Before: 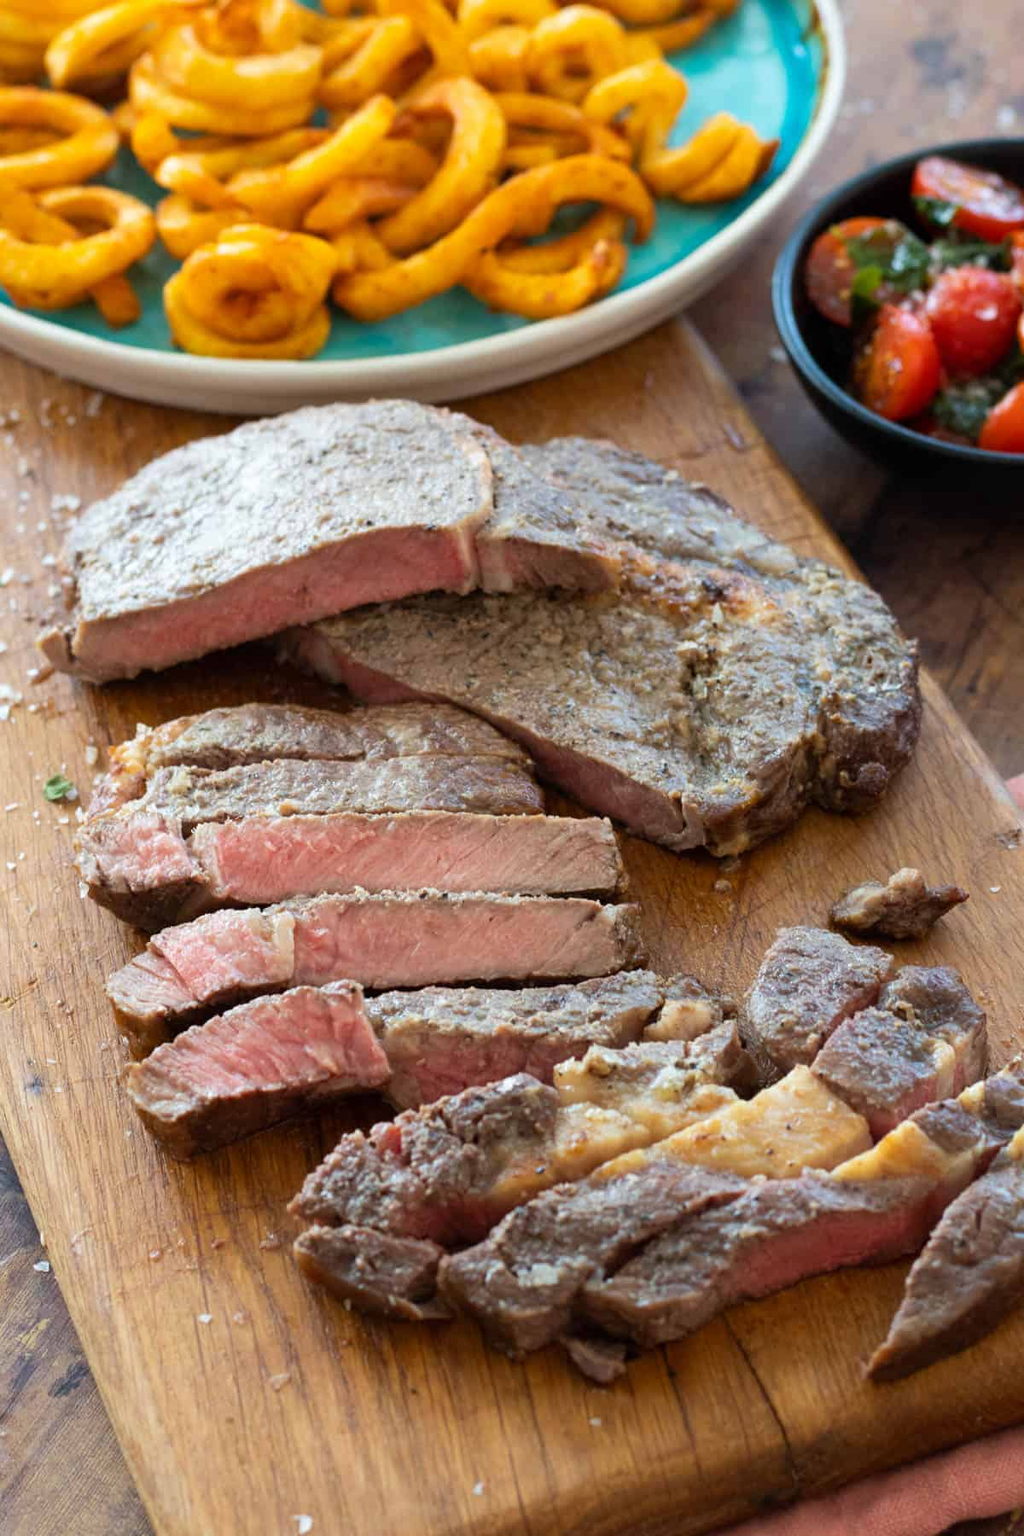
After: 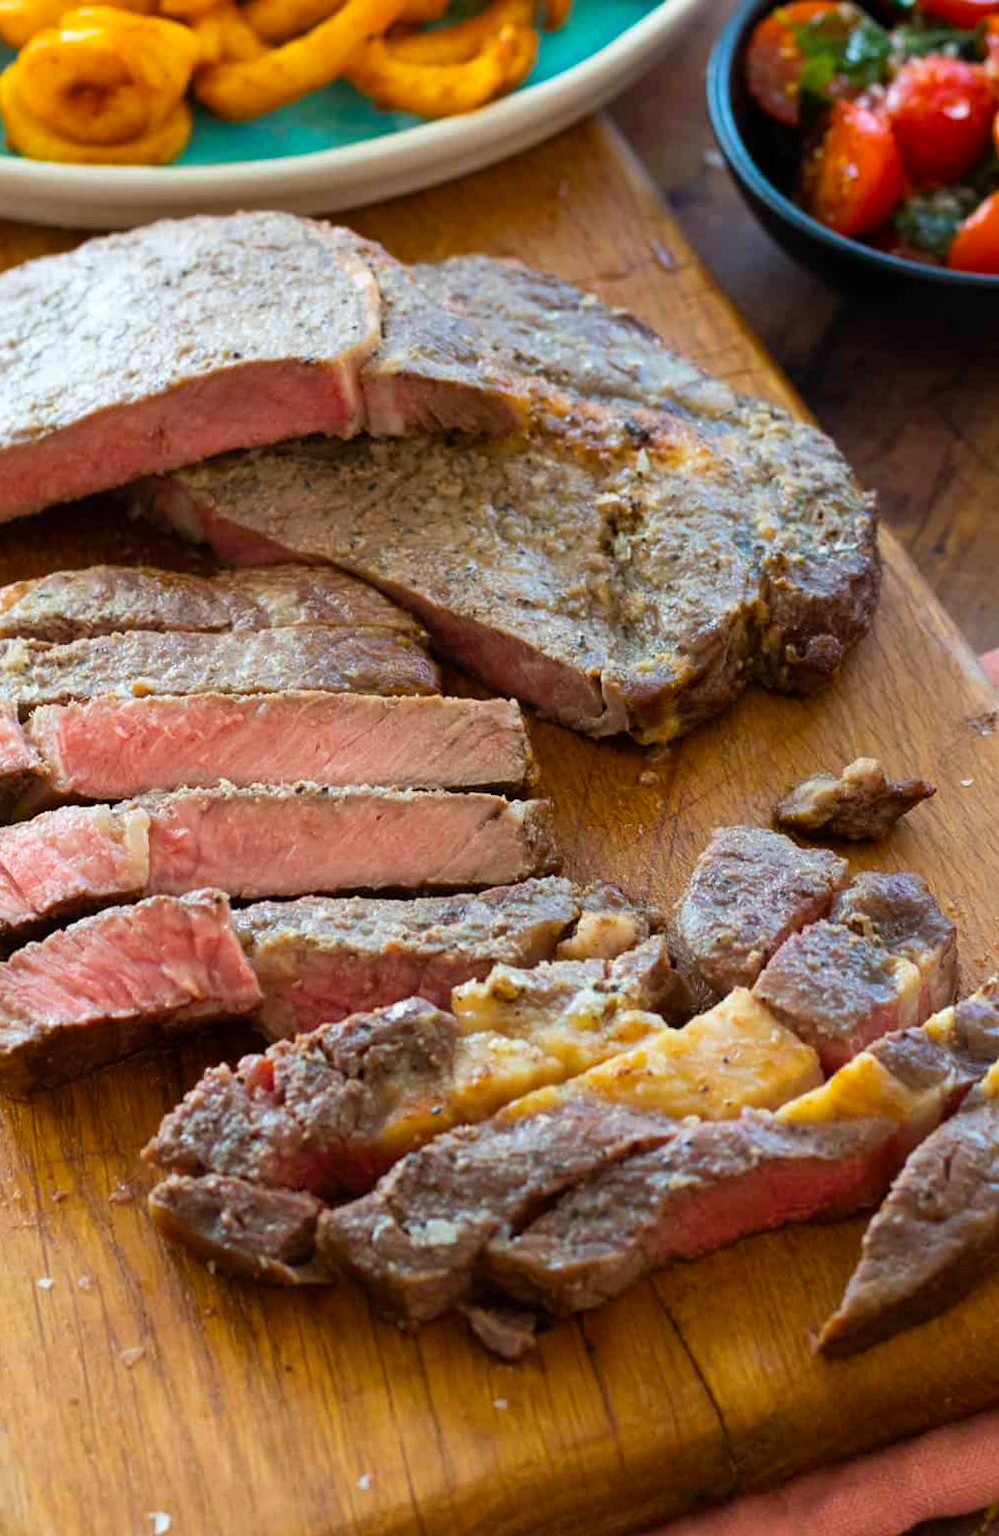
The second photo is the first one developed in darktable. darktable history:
crop: left 16.315%, top 14.246%
color balance rgb: perceptual saturation grading › global saturation 25%, global vibrance 20%
